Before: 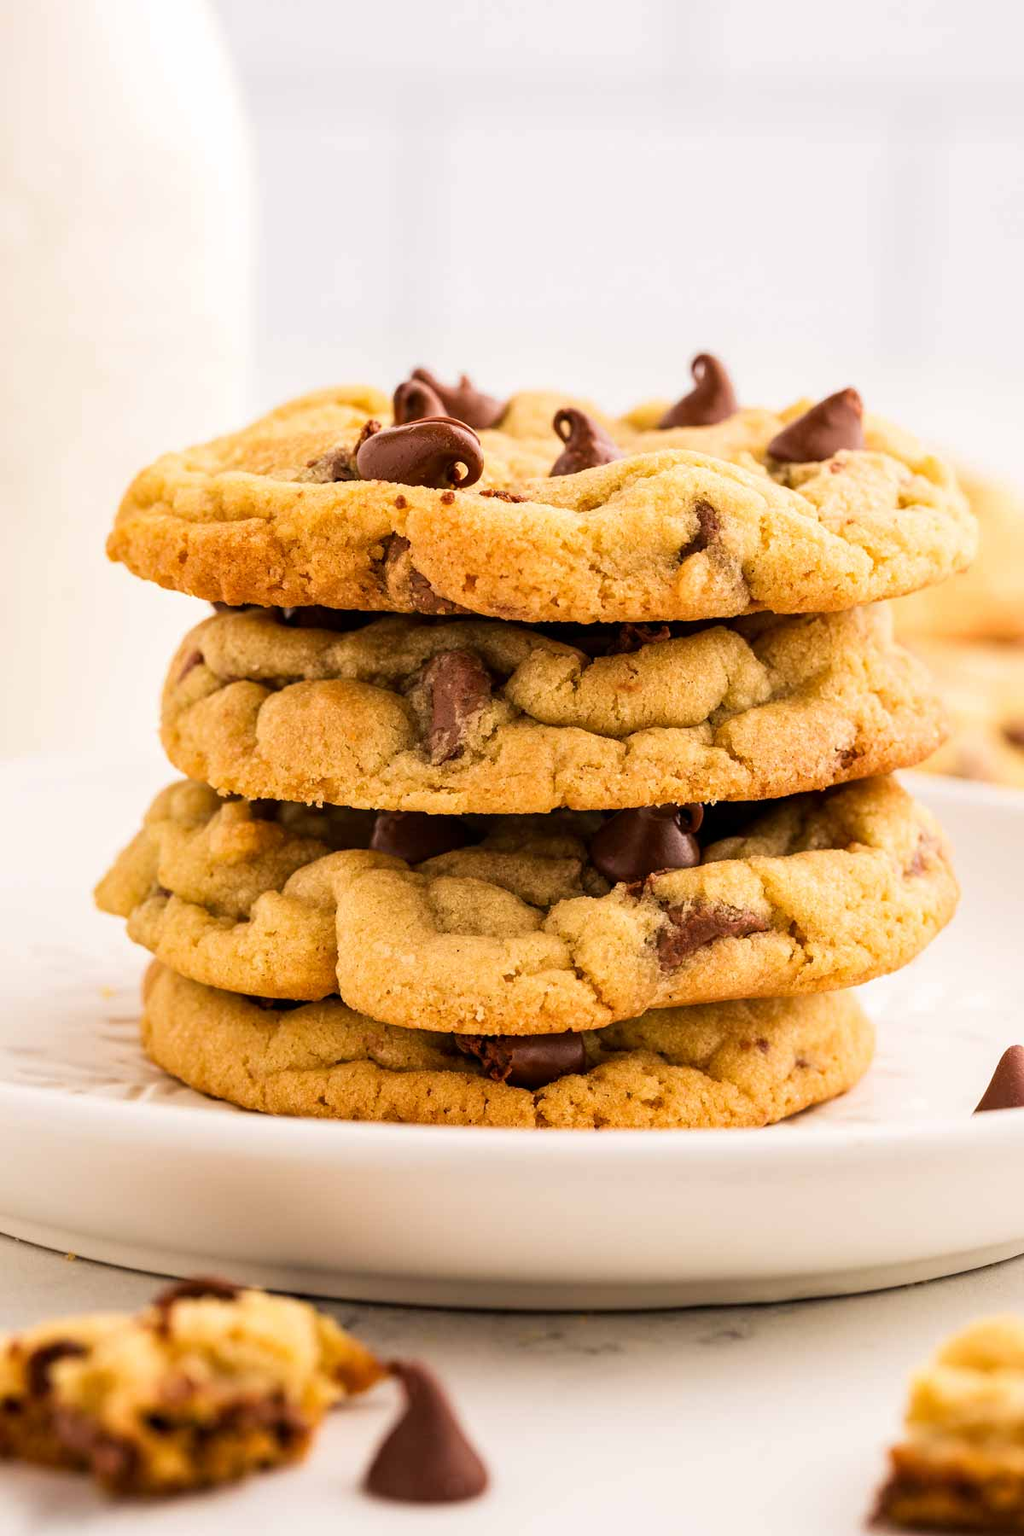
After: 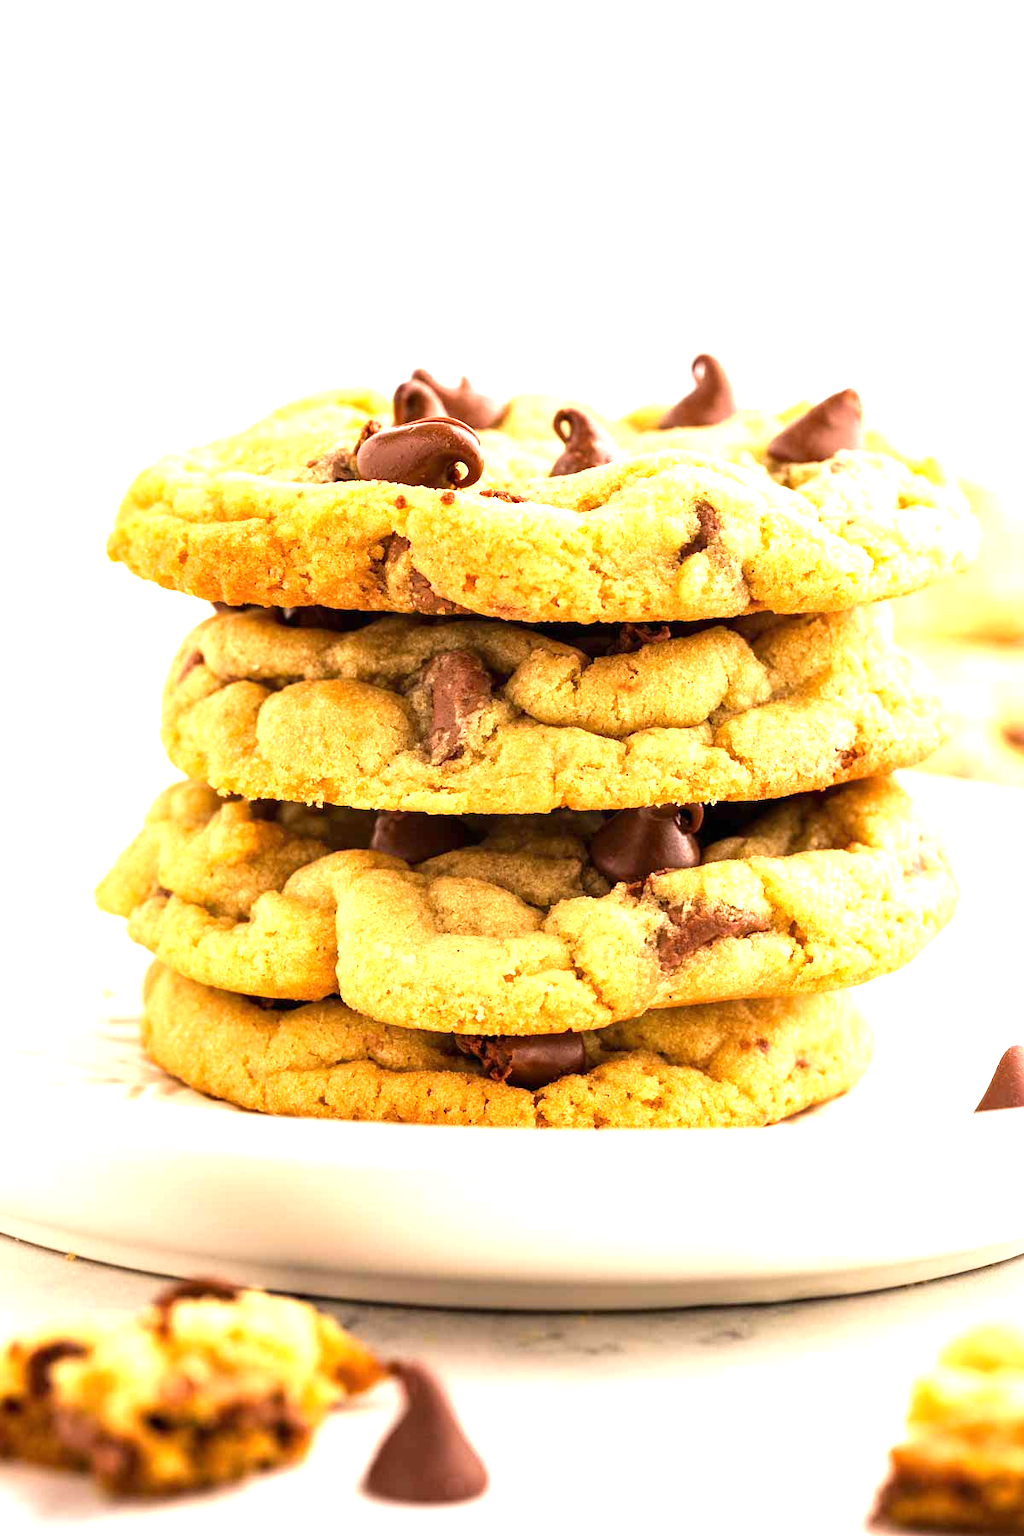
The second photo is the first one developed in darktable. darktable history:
exposure: black level correction 0, exposure 1.124 EV, compensate highlight preservation false
